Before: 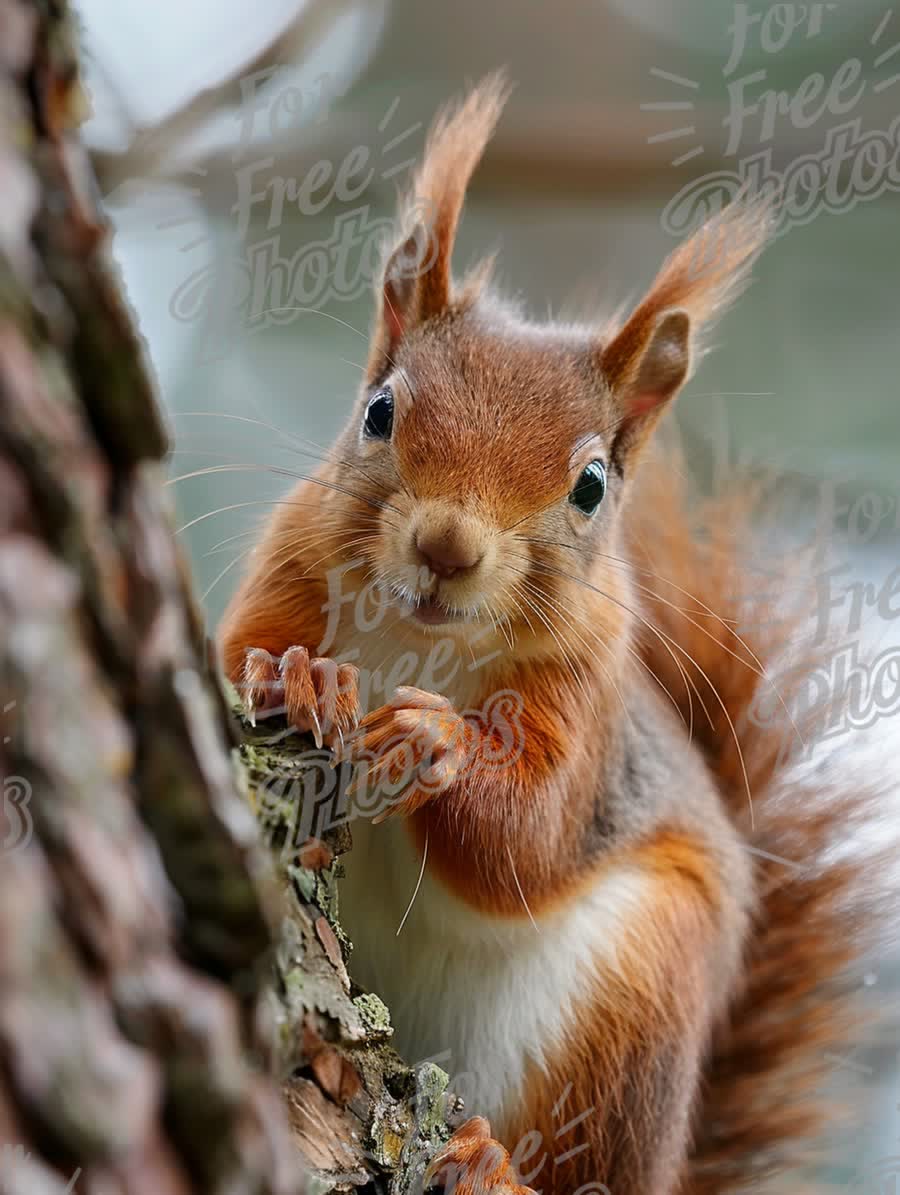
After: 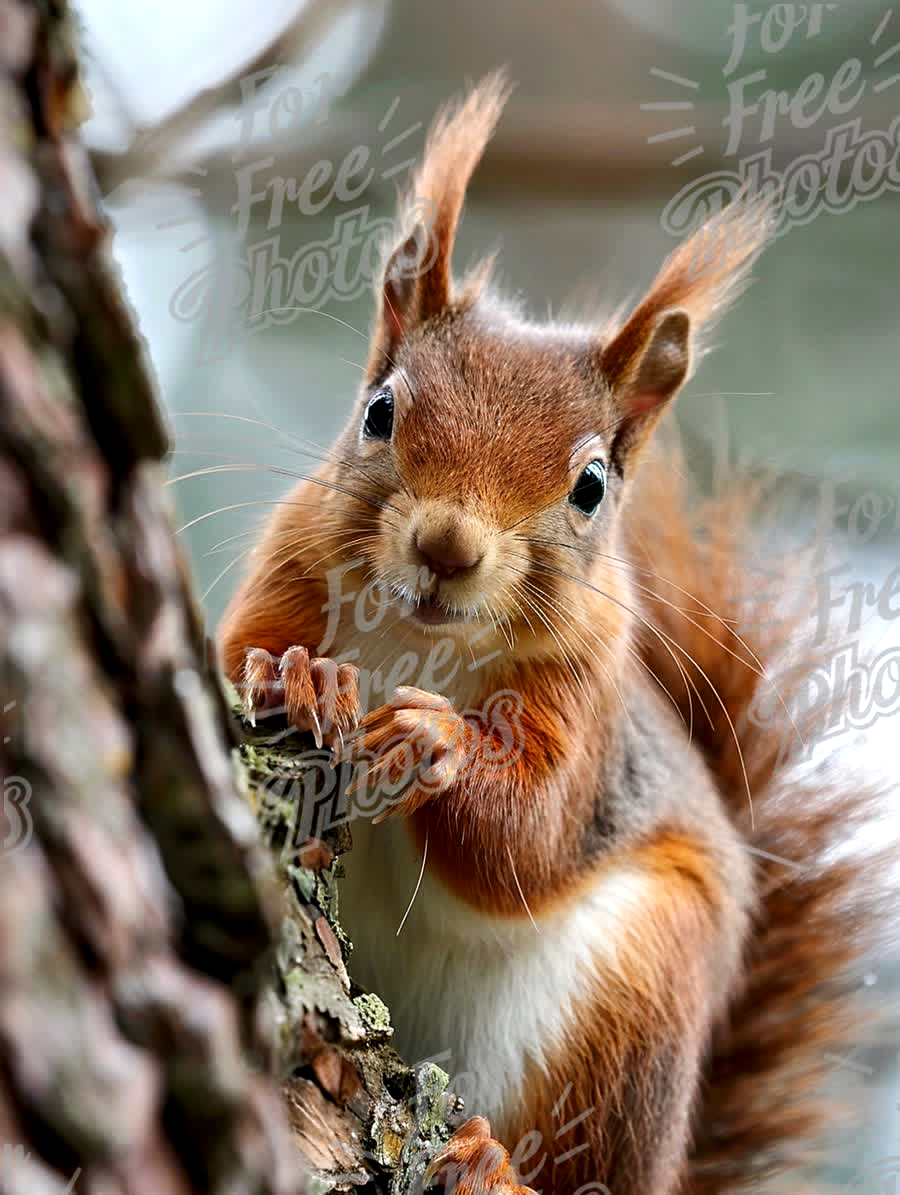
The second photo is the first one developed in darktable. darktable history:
contrast equalizer: octaves 7, y [[0.6 ×6], [0.55 ×6], [0 ×6], [0 ×6], [0 ×6]], mix 0.3
tone equalizer: -8 EV -0.417 EV, -7 EV -0.389 EV, -6 EV -0.333 EV, -5 EV -0.222 EV, -3 EV 0.222 EV, -2 EV 0.333 EV, -1 EV 0.389 EV, +0 EV 0.417 EV, edges refinement/feathering 500, mask exposure compensation -1.57 EV, preserve details no
